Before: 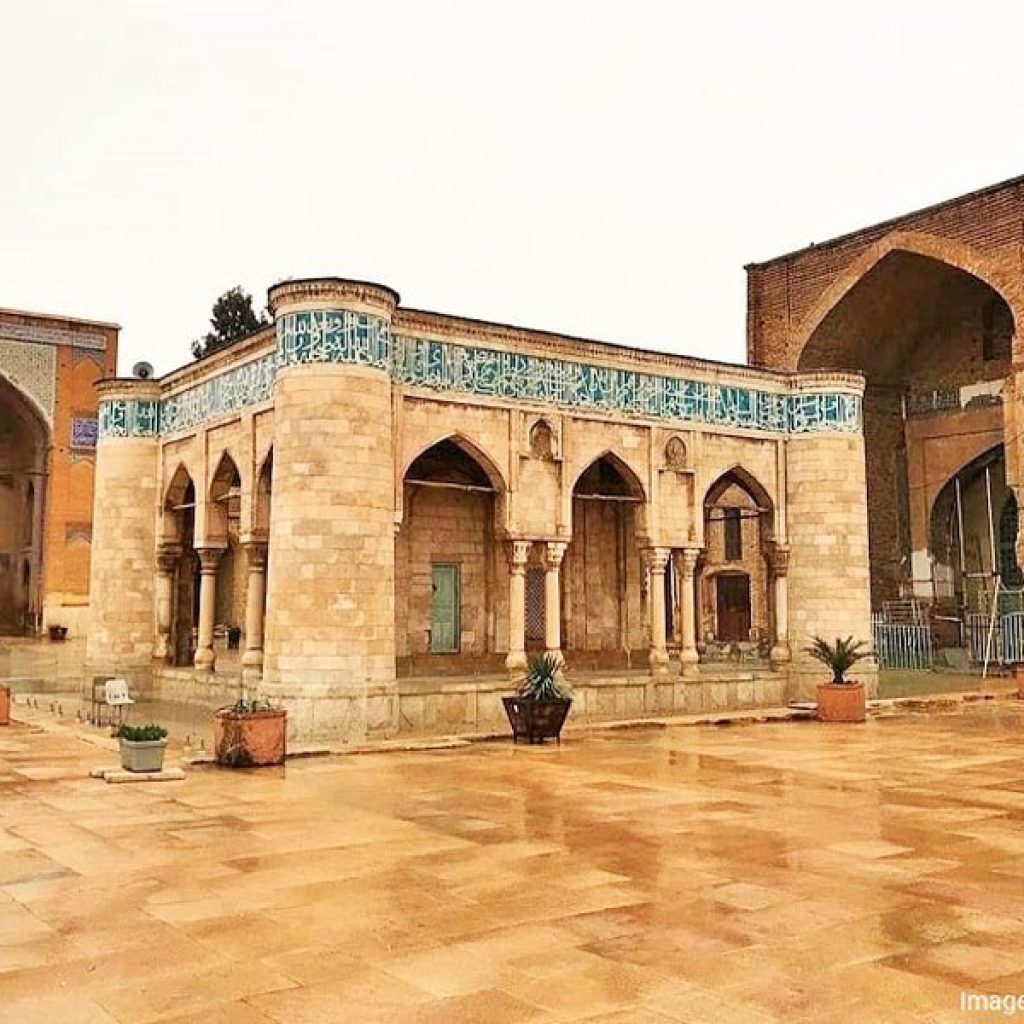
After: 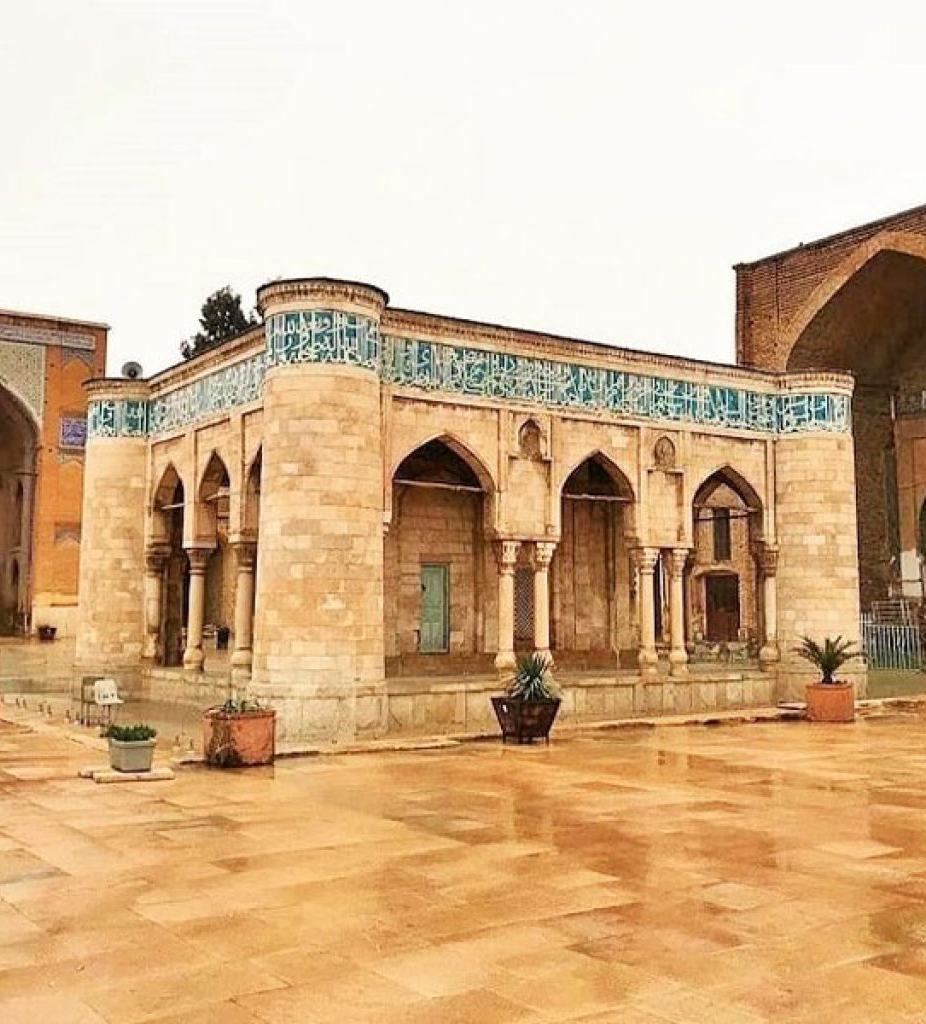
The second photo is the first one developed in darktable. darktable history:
crop and rotate: left 1.112%, right 8.384%
